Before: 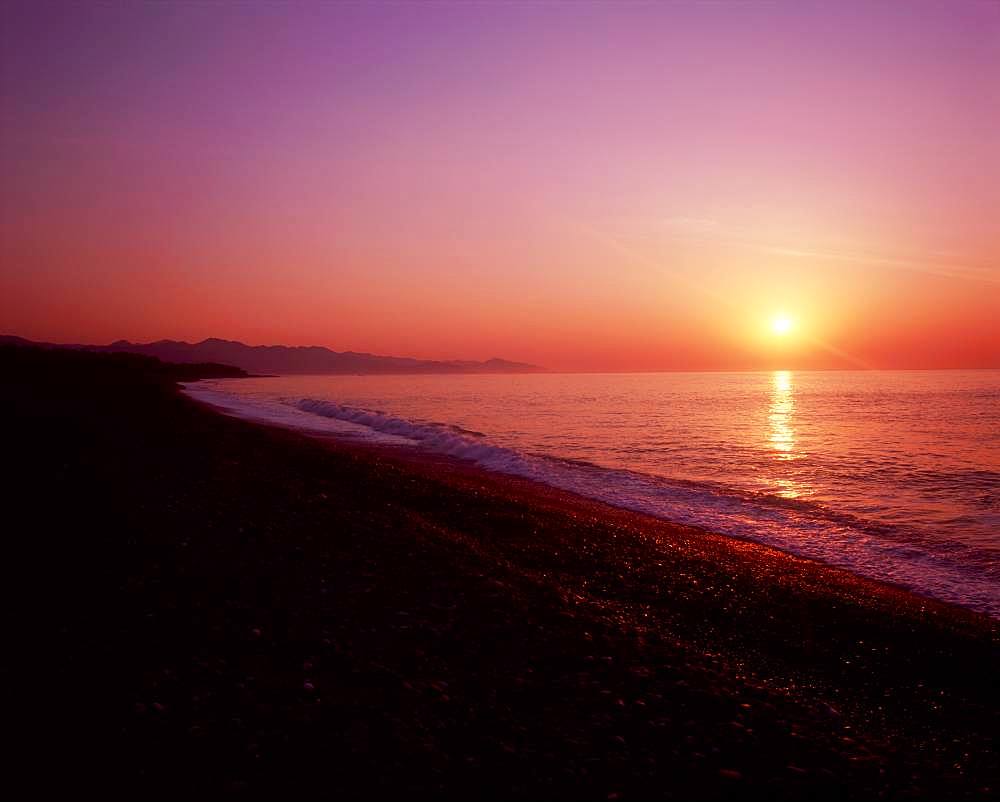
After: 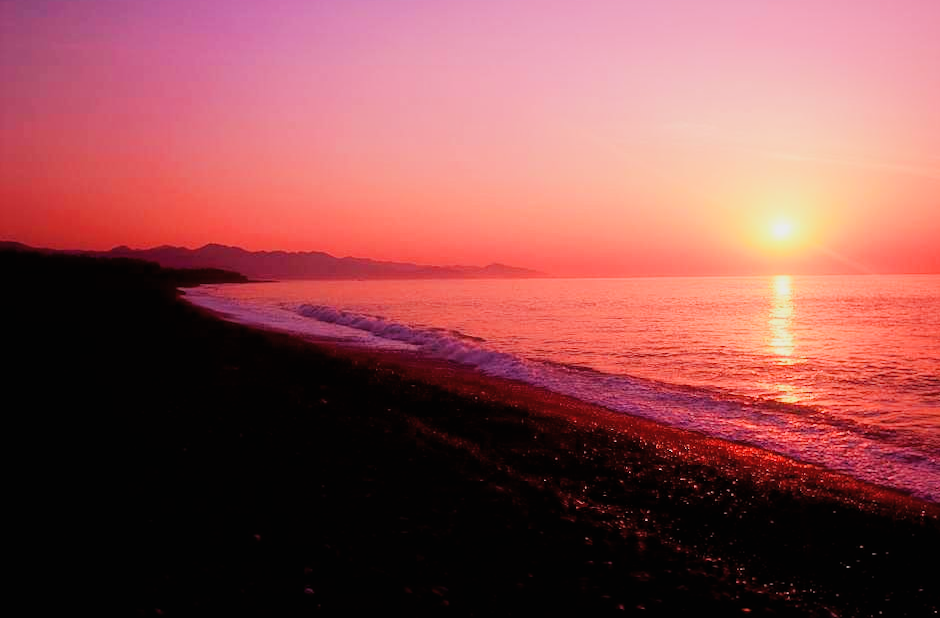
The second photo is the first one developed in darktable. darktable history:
exposure: black level correction -0.002, exposure 0.712 EV, compensate exposure bias true, compensate highlight preservation false
crop and rotate: angle 0.082°, top 11.78%, right 5.778%, bottom 10.971%
filmic rgb: black relative exposure -7.65 EV, white relative exposure 4.56 EV, threshold 3.03 EV, hardness 3.61, contrast 1.059, iterations of high-quality reconstruction 0, enable highlight reconstruction true
